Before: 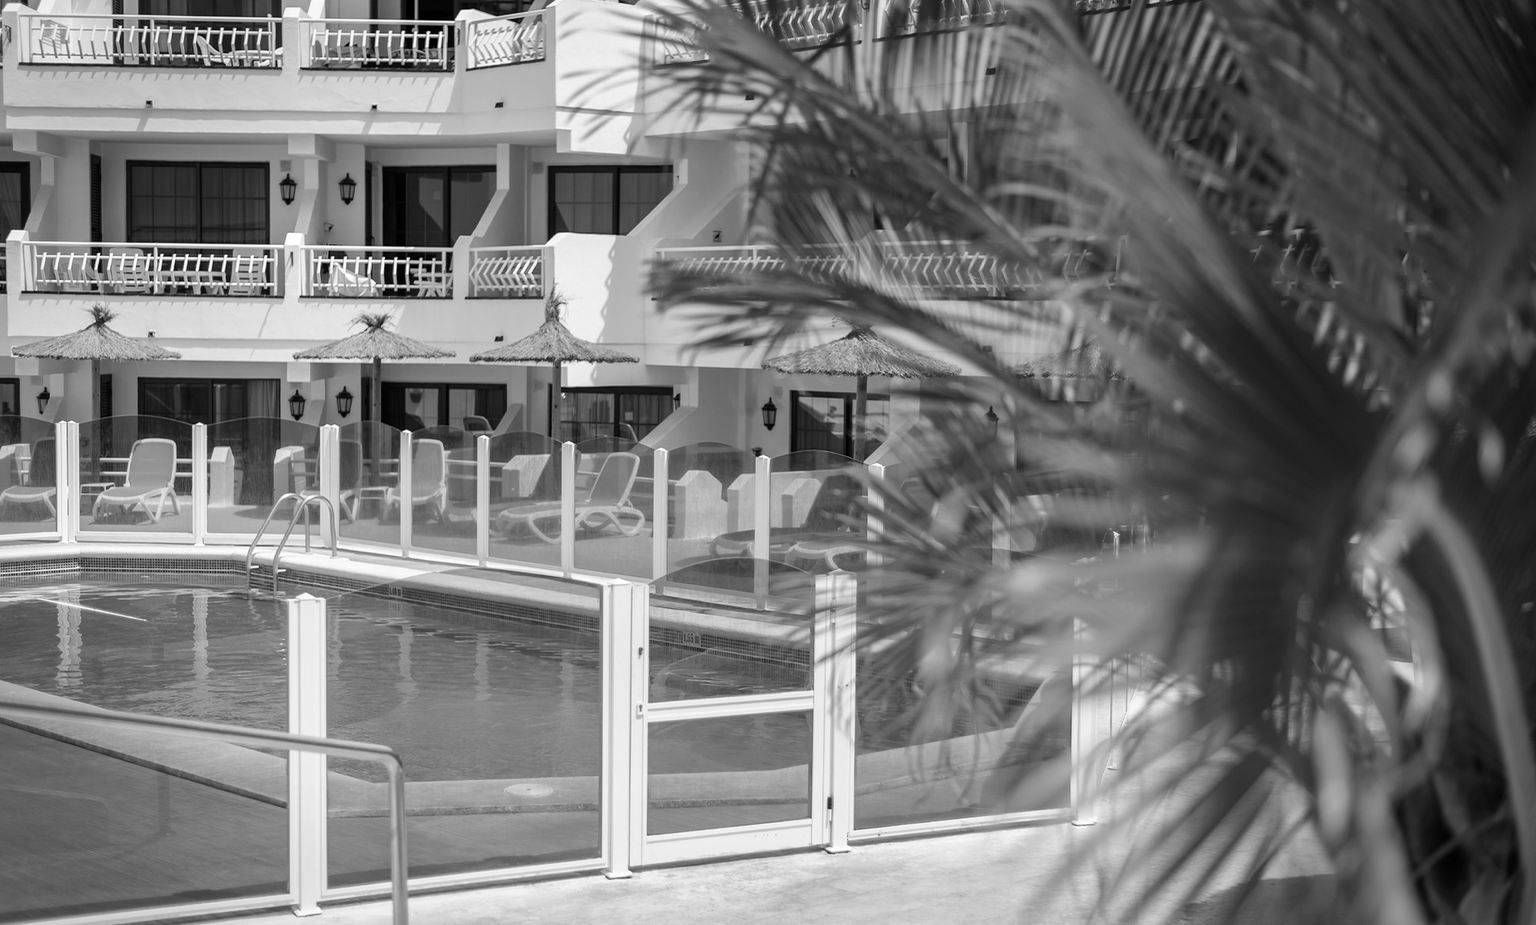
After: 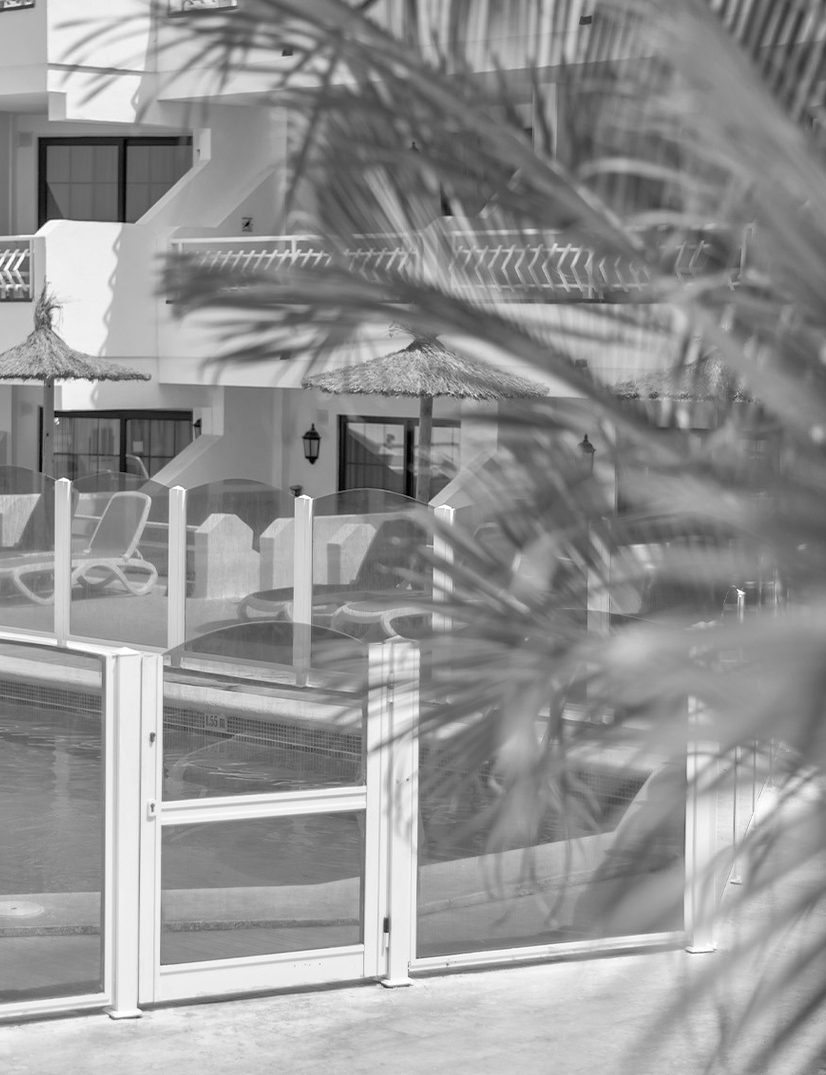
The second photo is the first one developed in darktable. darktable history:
crop: left 33.694%, top 6.03%, right 22.784%
velvia: strength 44.82%
tone equalizer: -7 EV 0.165 EV, -6 EV 0.589 EV, -5 EV 1.15 EV, -4 EV 1.37 EV, -3 EV 1.16 EV, -2 EV 0.6 EV, -1 EV 0.156 EV
